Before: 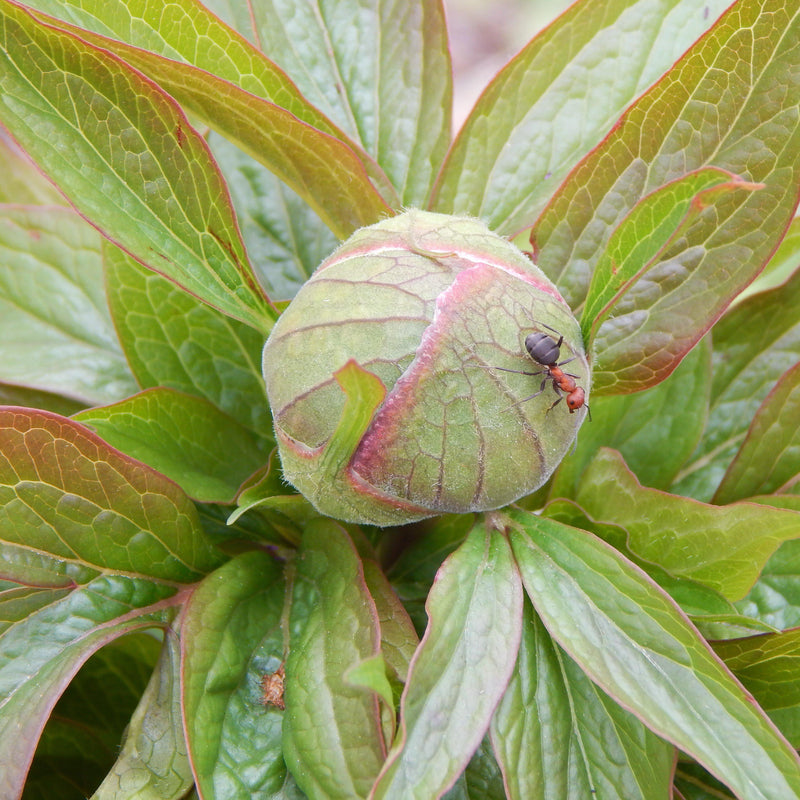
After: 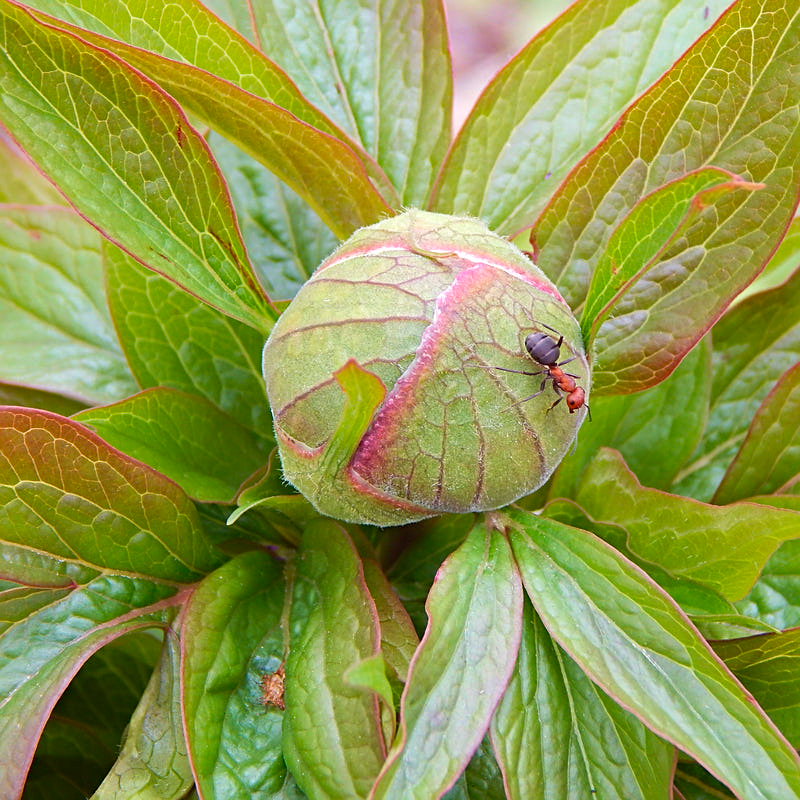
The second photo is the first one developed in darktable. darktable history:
velvia: on, module defaults
color contrast: green-magenta contrast 1.2, blue-yellow contrast 1.2
sharpen: radius 1.967
haze removal: compatibility mode true, adaptive false
